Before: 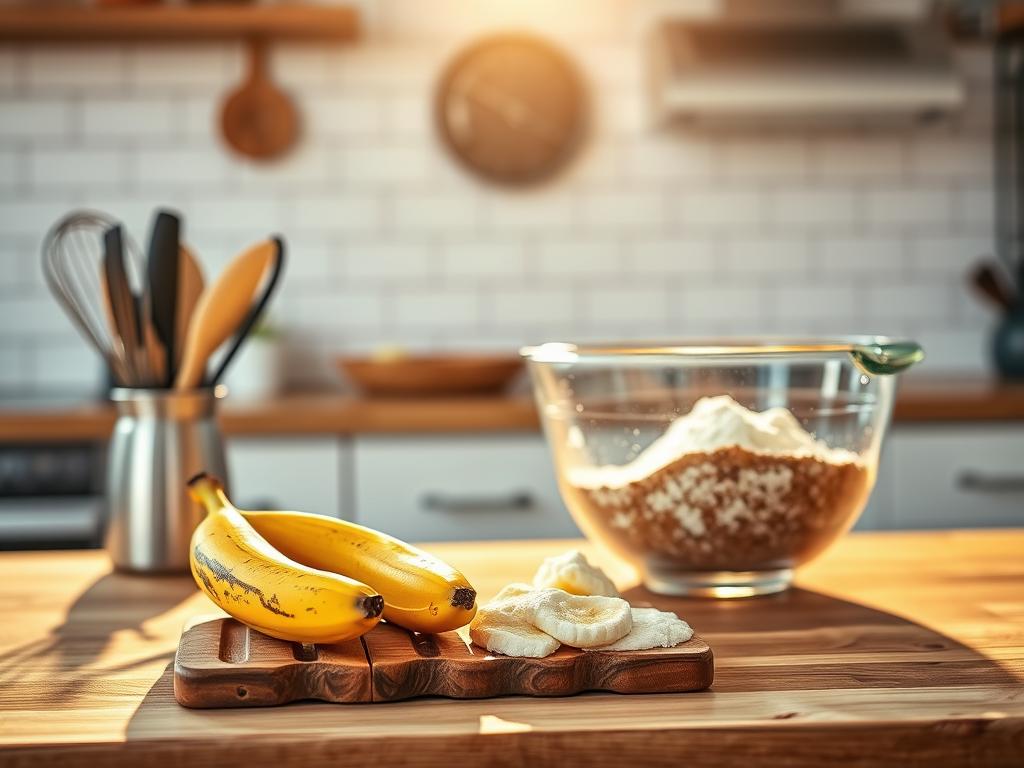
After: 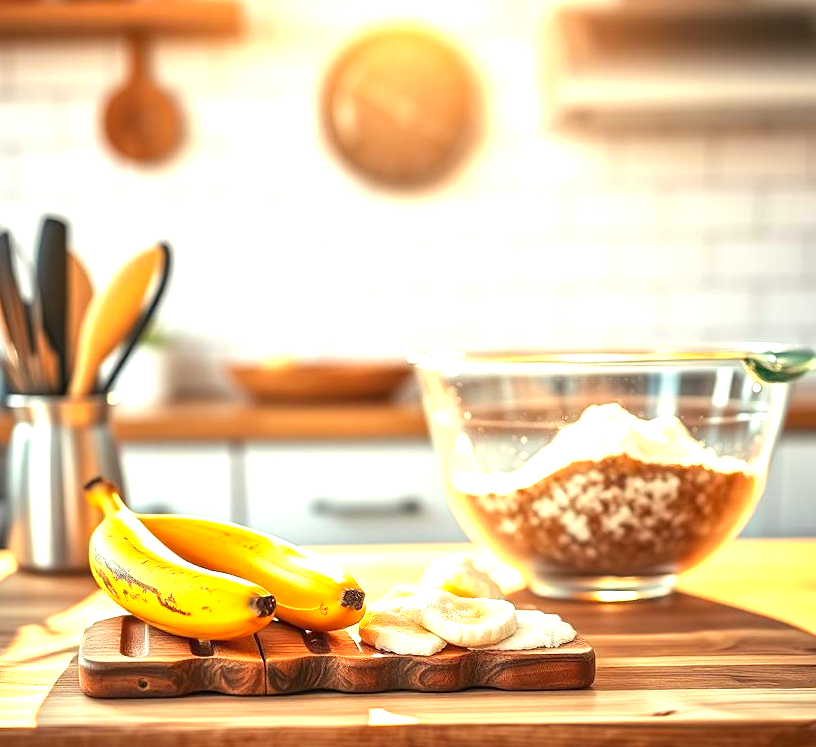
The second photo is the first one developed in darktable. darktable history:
crop: left 8.026%, right 7.374%
exposure: black level correction 0, exposure 1.1 EV, compensate exposure bias true, compensate highlight preservation false
color correction: highlights a* 0.816, highlights b* 2.78, saturation 1.1
rotate and perspective: rotation 0.074°, lens shift (vertical) 0.096, lens shift (horizontal) -0.041, crop left 0.043, crop right 0.952, crop top 0.024, crop bottom 0.979
